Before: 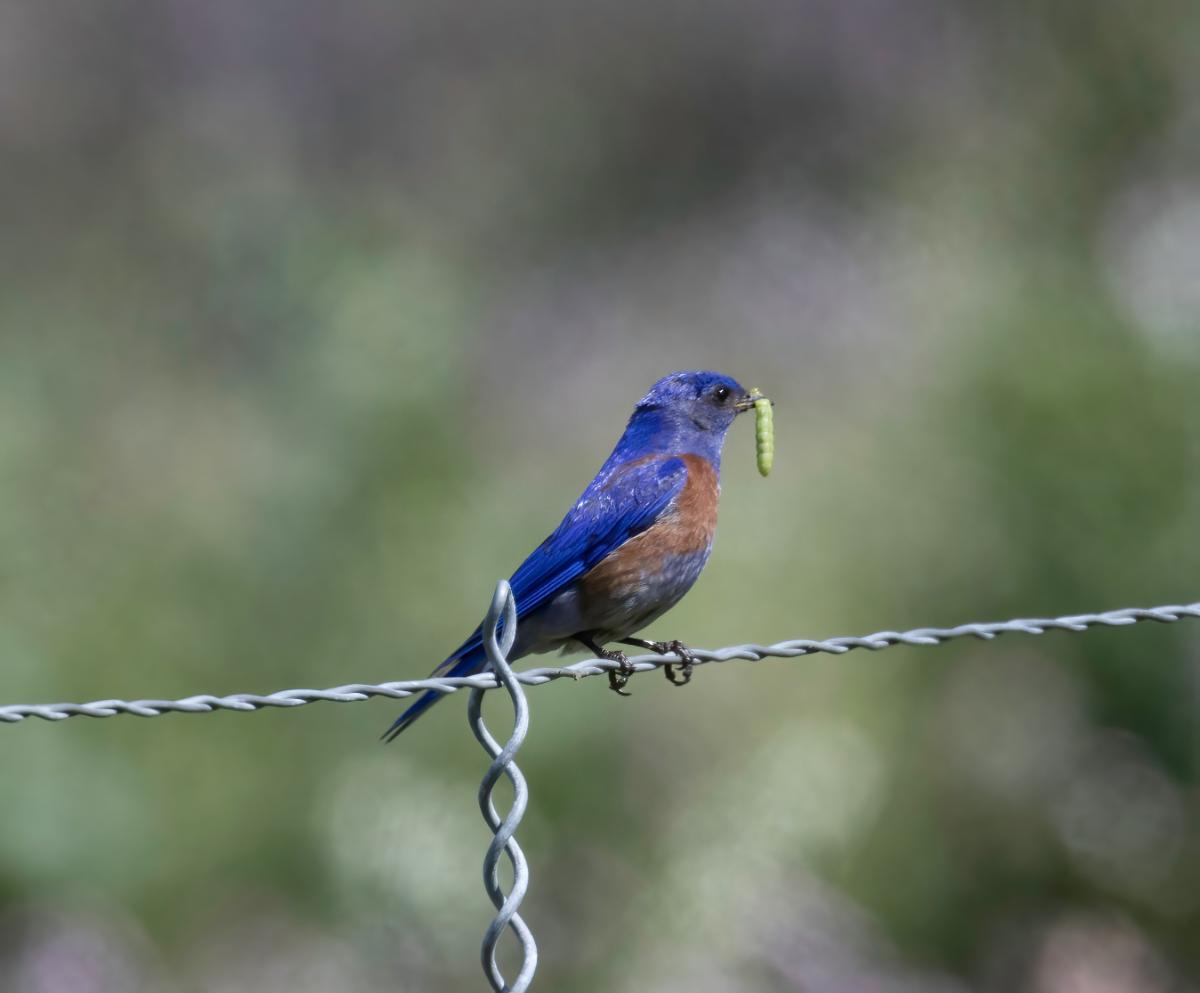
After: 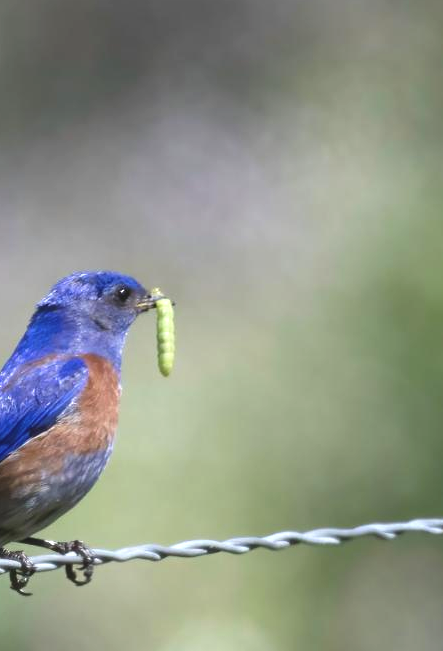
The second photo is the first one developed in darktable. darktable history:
exposure: black level correction -0.005, exposure 0.622 EV, compensate highlight preservation false
crop and rotate: left 49.936%, top 10.094%, right 13.136%, bottom 24.256%
